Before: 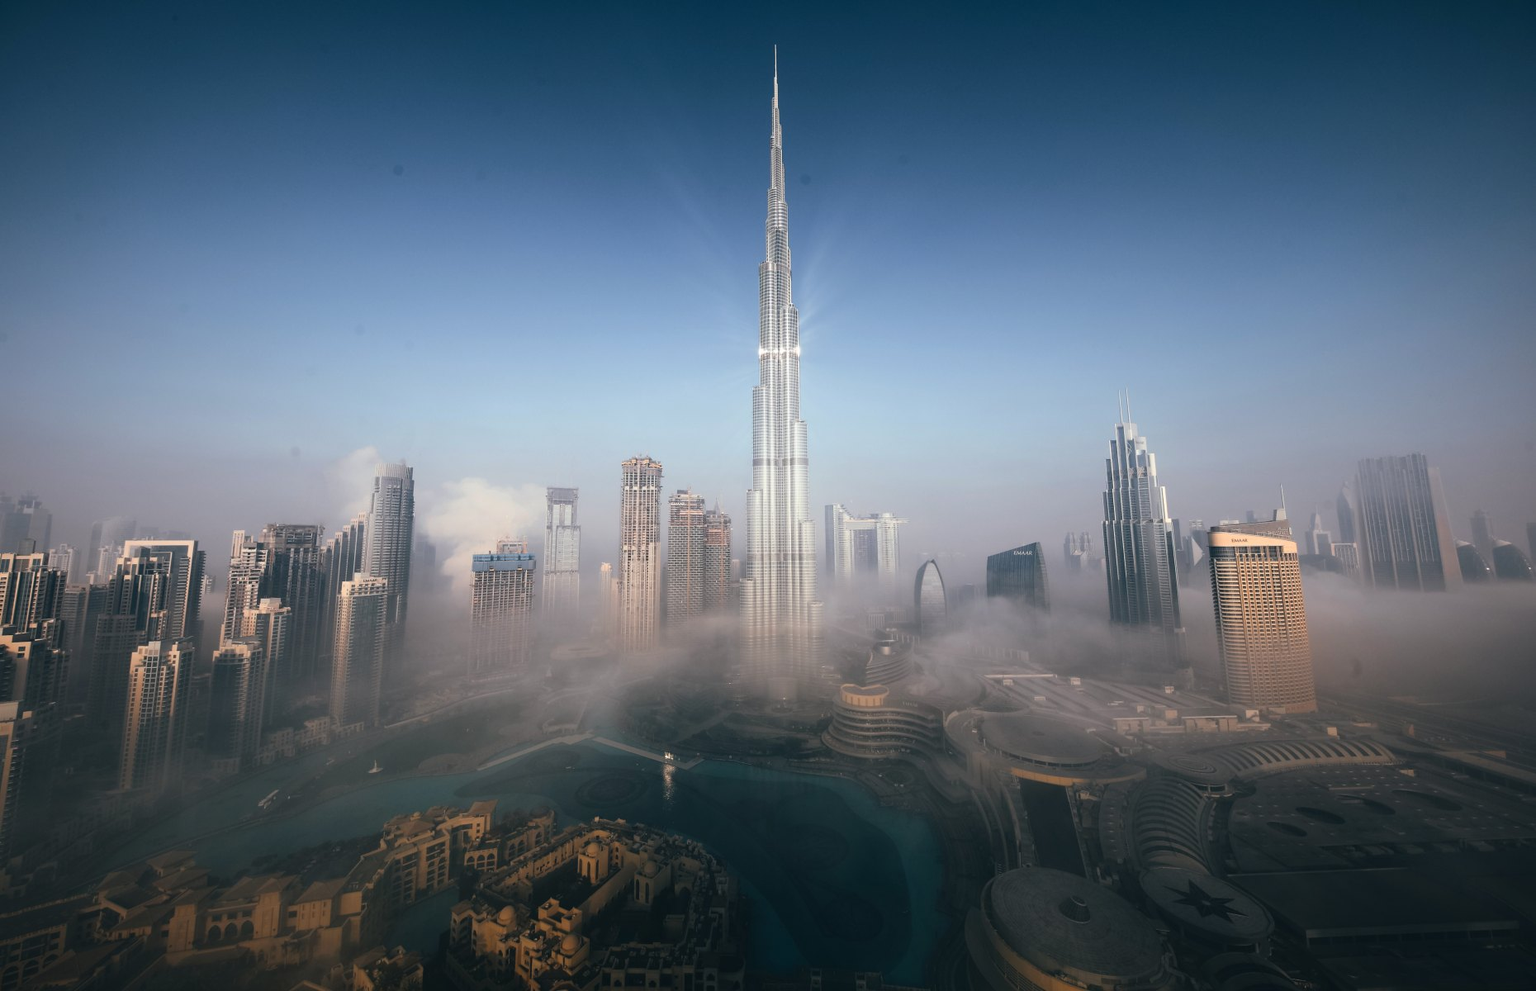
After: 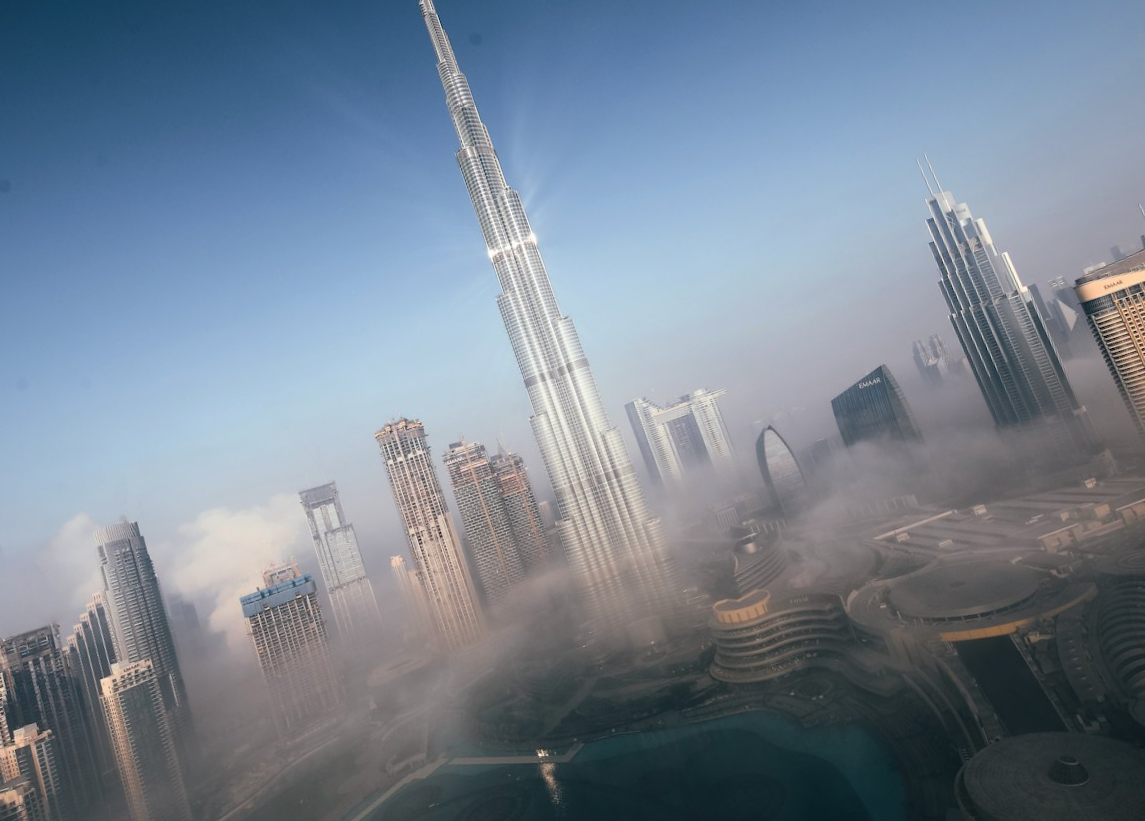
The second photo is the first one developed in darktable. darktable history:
crop and rotate: angle 18.68°, left 6.978%, right 4.113%, bottom 1.106%
exposure: compensate highlight preservation false
